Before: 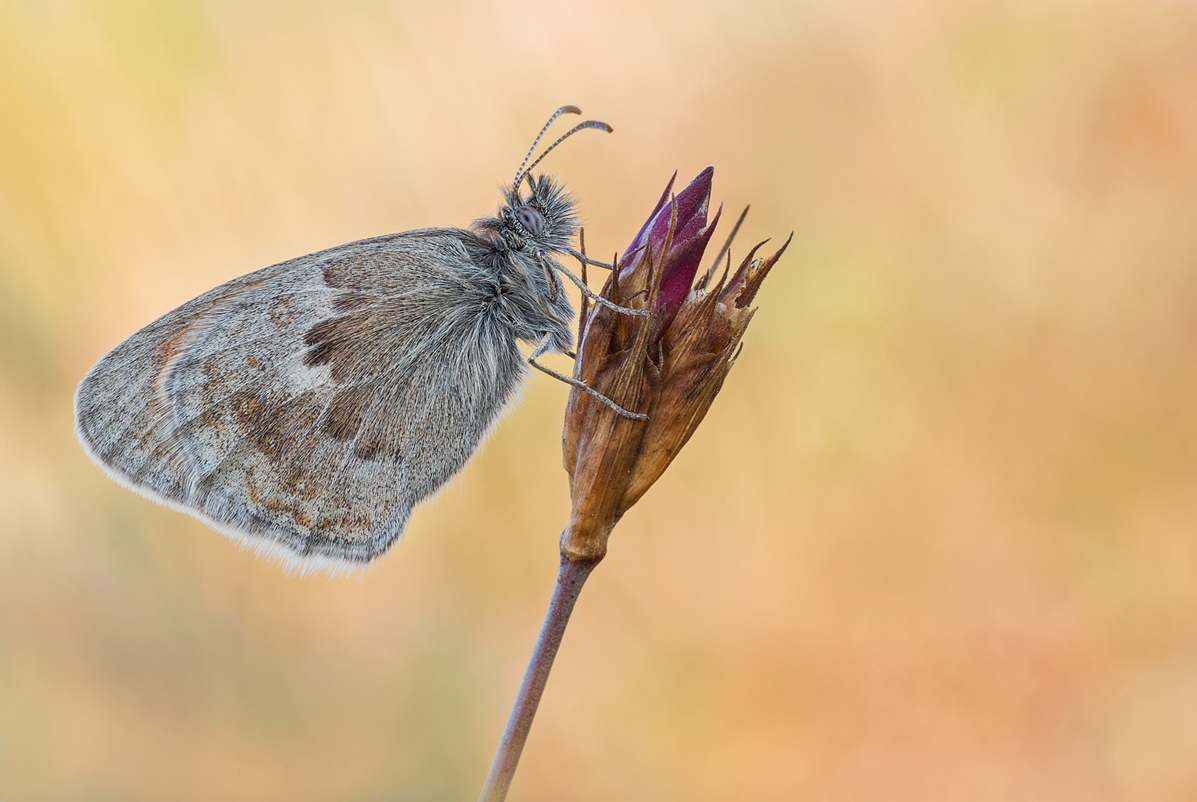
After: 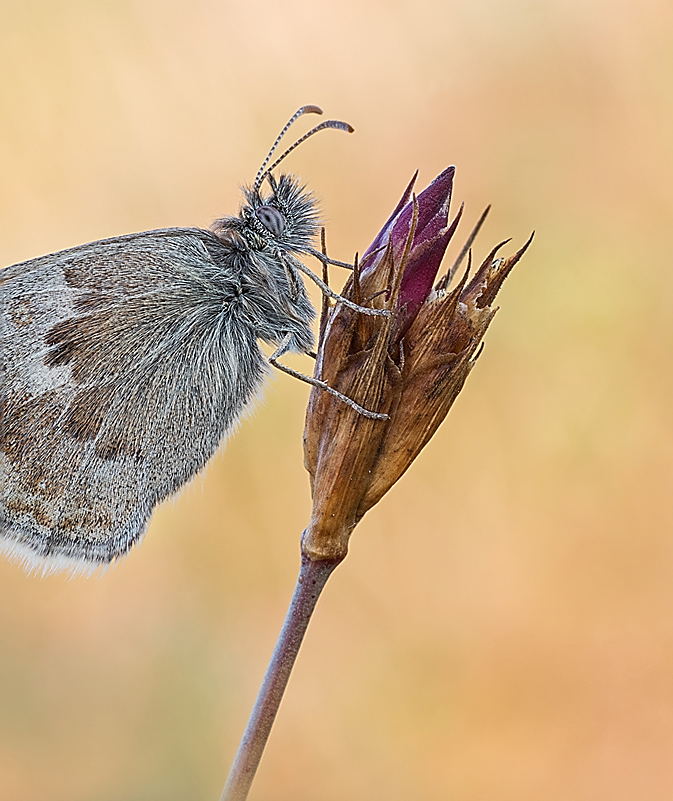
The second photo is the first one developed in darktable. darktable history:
crop: left 21.714%, right 22.019%, bottom 0.01%
sharpen: radius 1.402, amount 1.233, threshold 0.68
